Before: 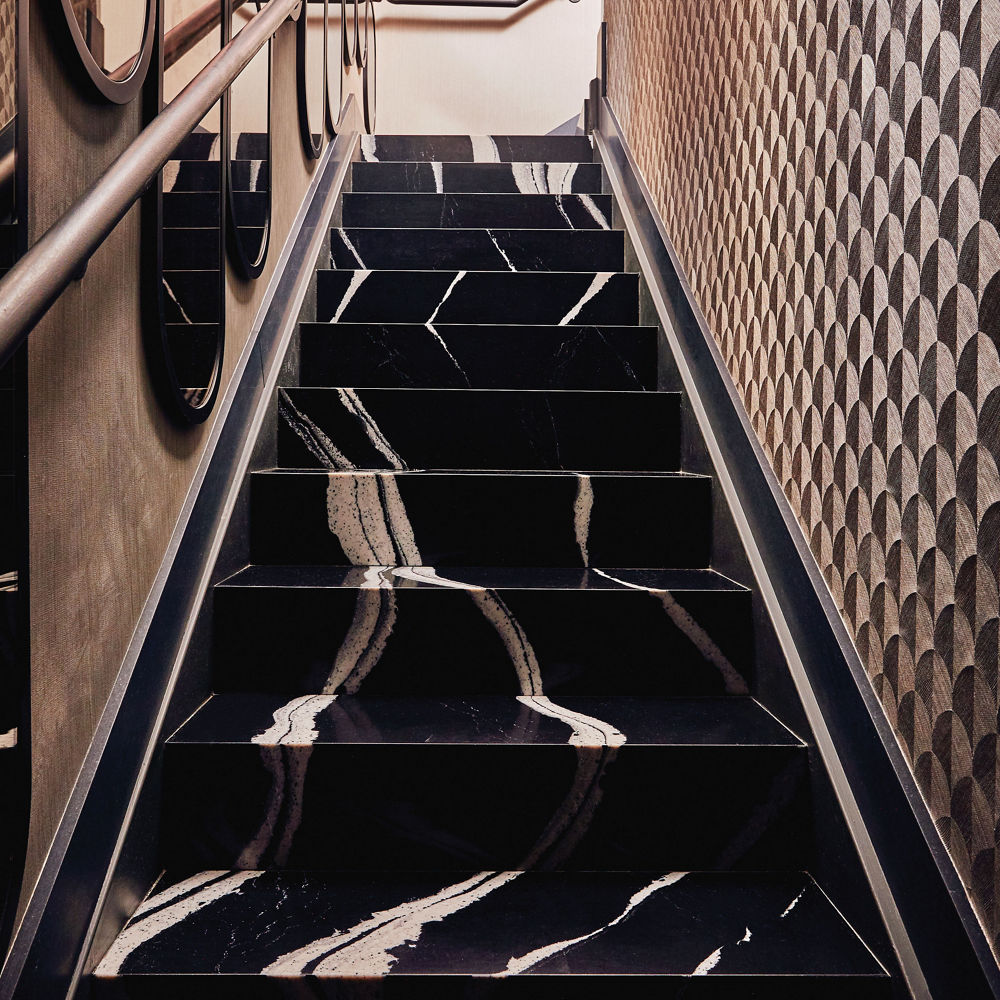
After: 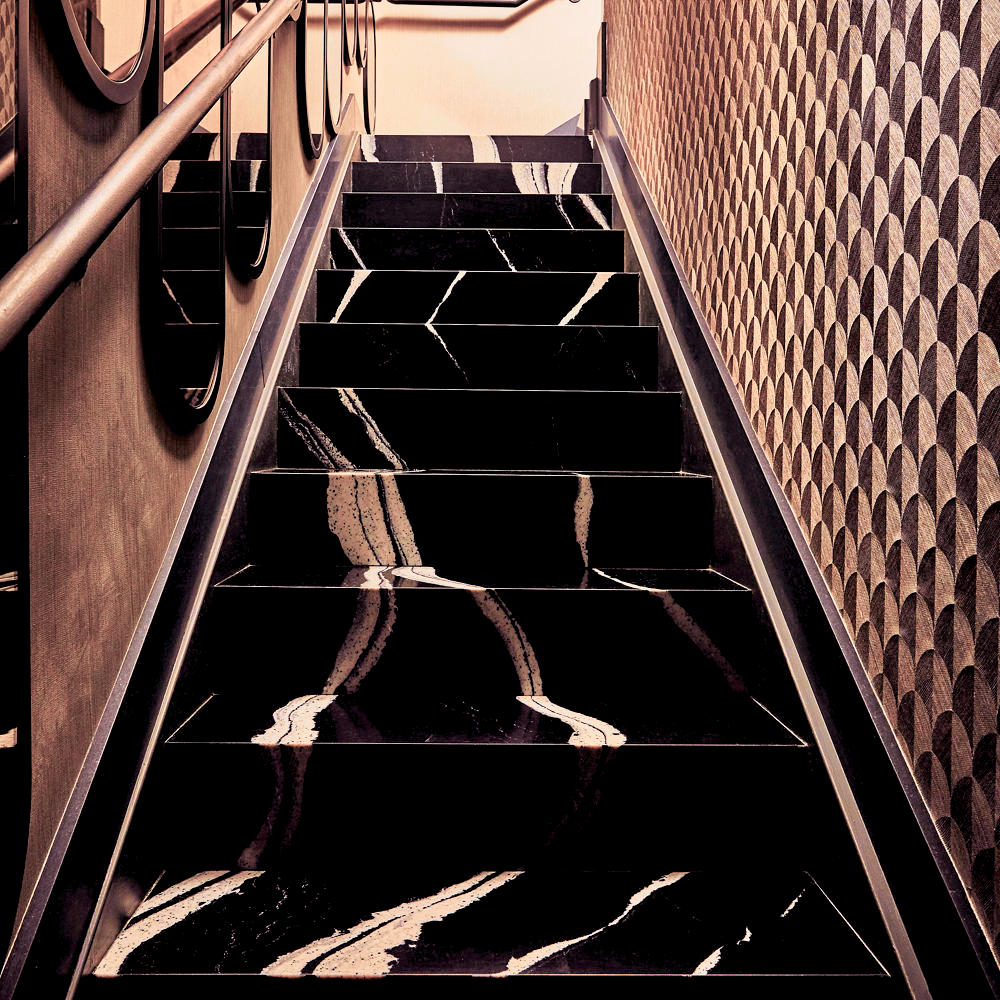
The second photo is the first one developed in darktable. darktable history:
color balance rgb: shadows lift › chroma 3%, shadows lift › hue 280.8°, power › hue 330°, highlights gain › chroma 3%, highlights gain › hue 75.6°, global offset › luminance -1%, perceptual saturation grading › global saturation 20%, perceptual saturation grading › highlights -25%, perceptual saturation grading › shadows 50%, global vibrance 20%
white balance: emerald 1
tone curve: curves: ch0 [(0, 0) (0.105, 0.068) (0.181, 0.185) (0.28, 0.291) (0.384, 0.404) (0.485, 0.531) (0.638, 0.681) (0.795, 0.879) (1, 0.977)]; ch1 [(0, 0) (0.161, 0.092) (0.35, 0.33) (0.379, 0.401) (0.456, 0.469) (0.504, 0.5) (0.512, 0.514) (0.58, 0.597) (0.635, 0.646) (1, 1)]; ch2 [(0, 0) (0.371, 0.362) (0.437, 0.437) (0.5, 0.5) (0.53, 0.523) (0.56, 0.58) (0.622, 0.606) (1, 1)], color space Lab, independent channels, preserve colors none
split-toning: shadows › saturation 0.24, highlights › hue 54°, highlights › saturation 0.24
